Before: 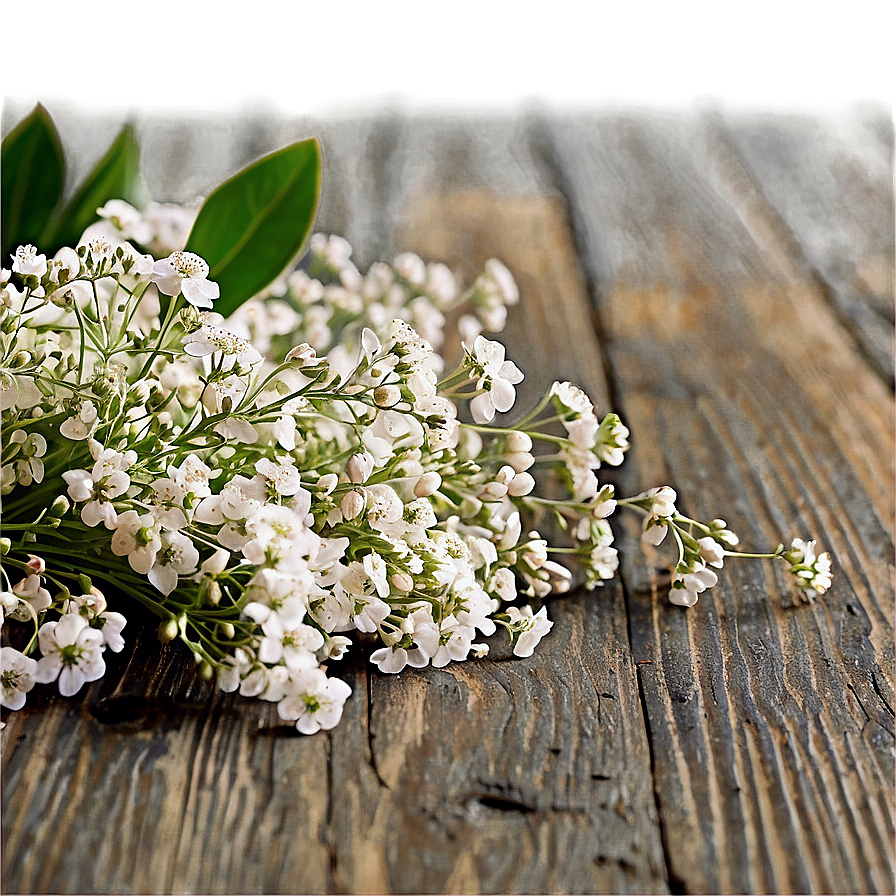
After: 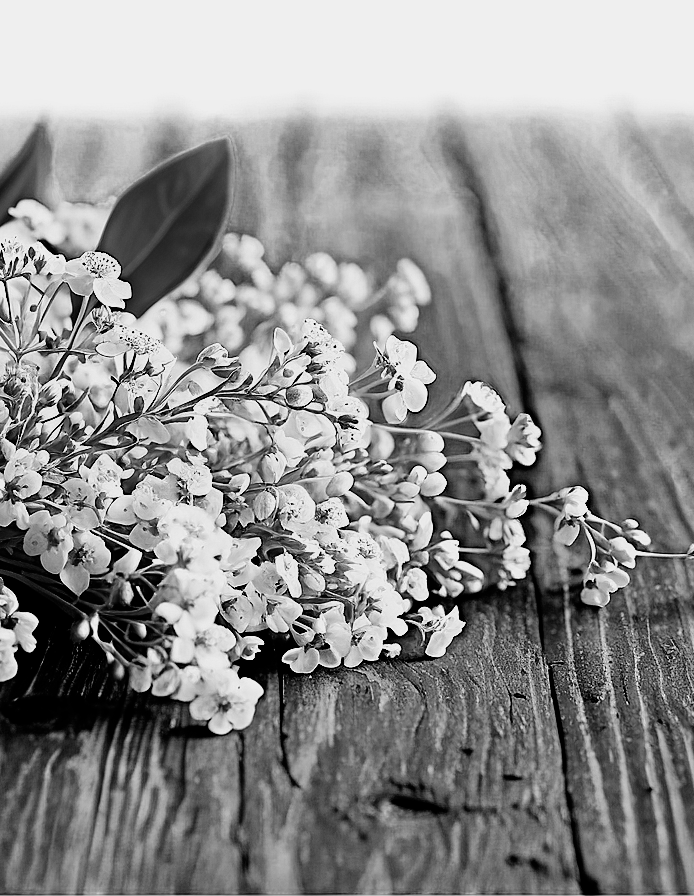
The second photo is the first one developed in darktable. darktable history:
filmic rgb: black relative exposure -8.07 EV, white relative exposure 3 EV, hardness 5.35, contrast 1.25
crop: left 9.88%, right 12.664%
white balance: red 1.004, blue 1.096
monochrome: a 0, b 0, size 0.5, highlights 0.57
